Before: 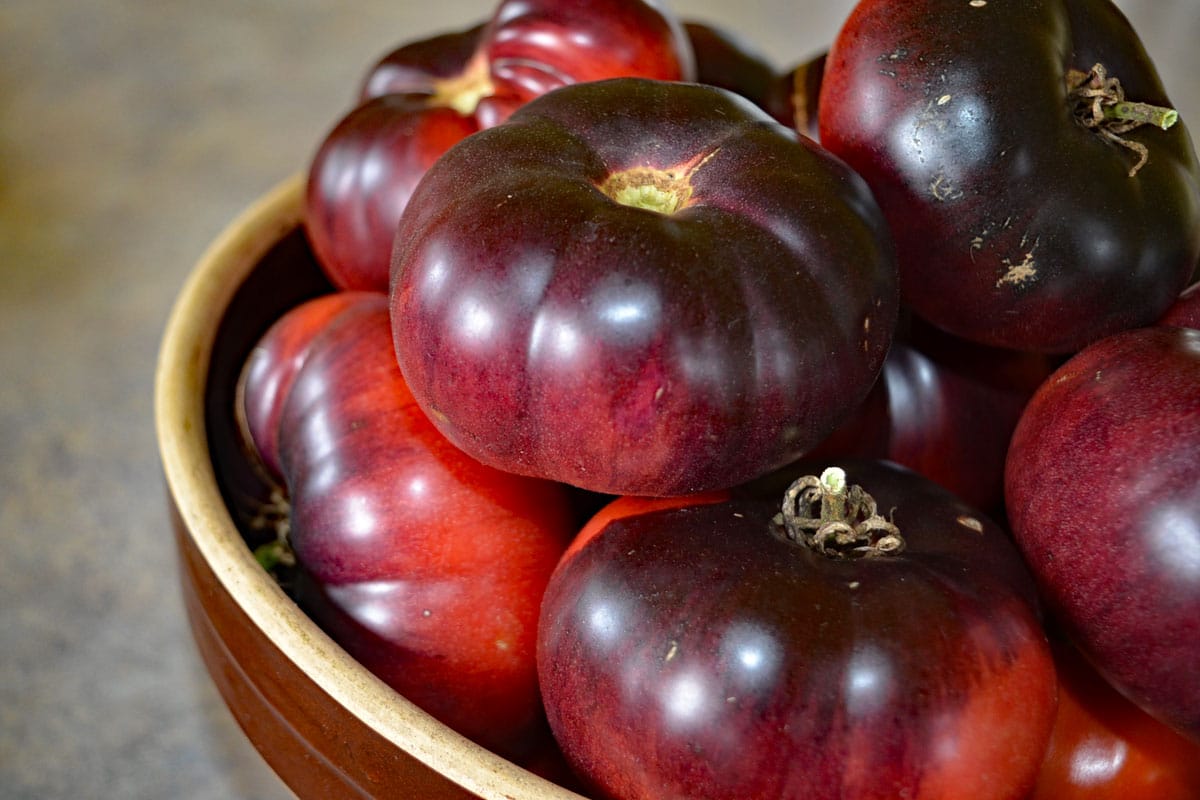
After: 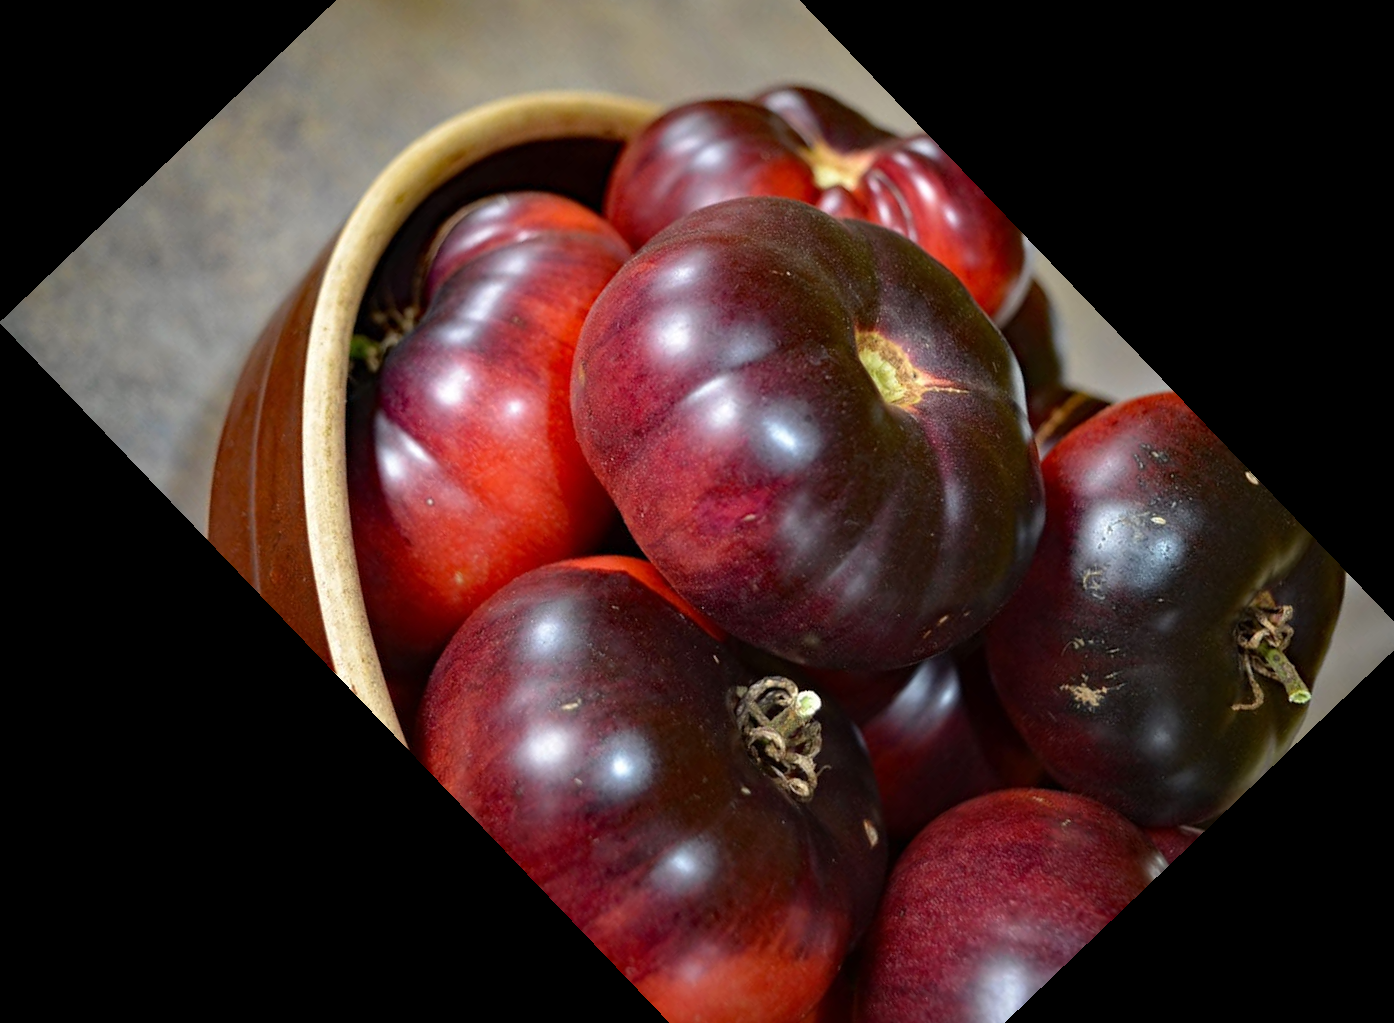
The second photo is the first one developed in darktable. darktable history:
crop and rotate: angle -46.26°, top 16.234%, right 0.912%, bottom 11.704%
color balance: contrast fulcrum 17.78%
